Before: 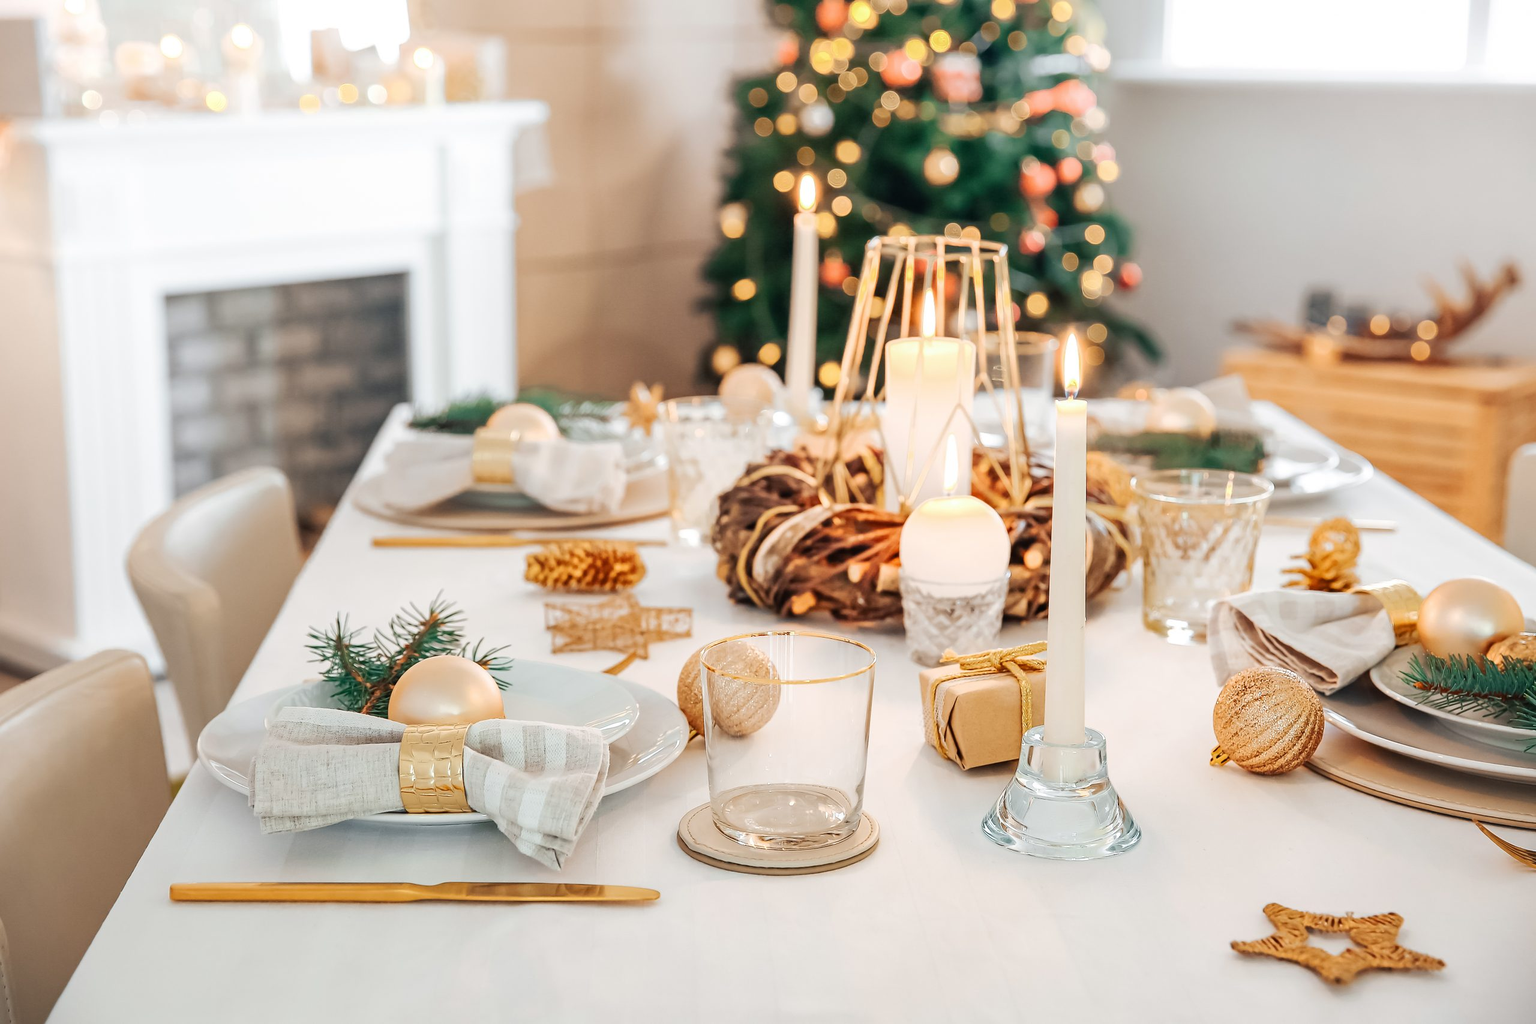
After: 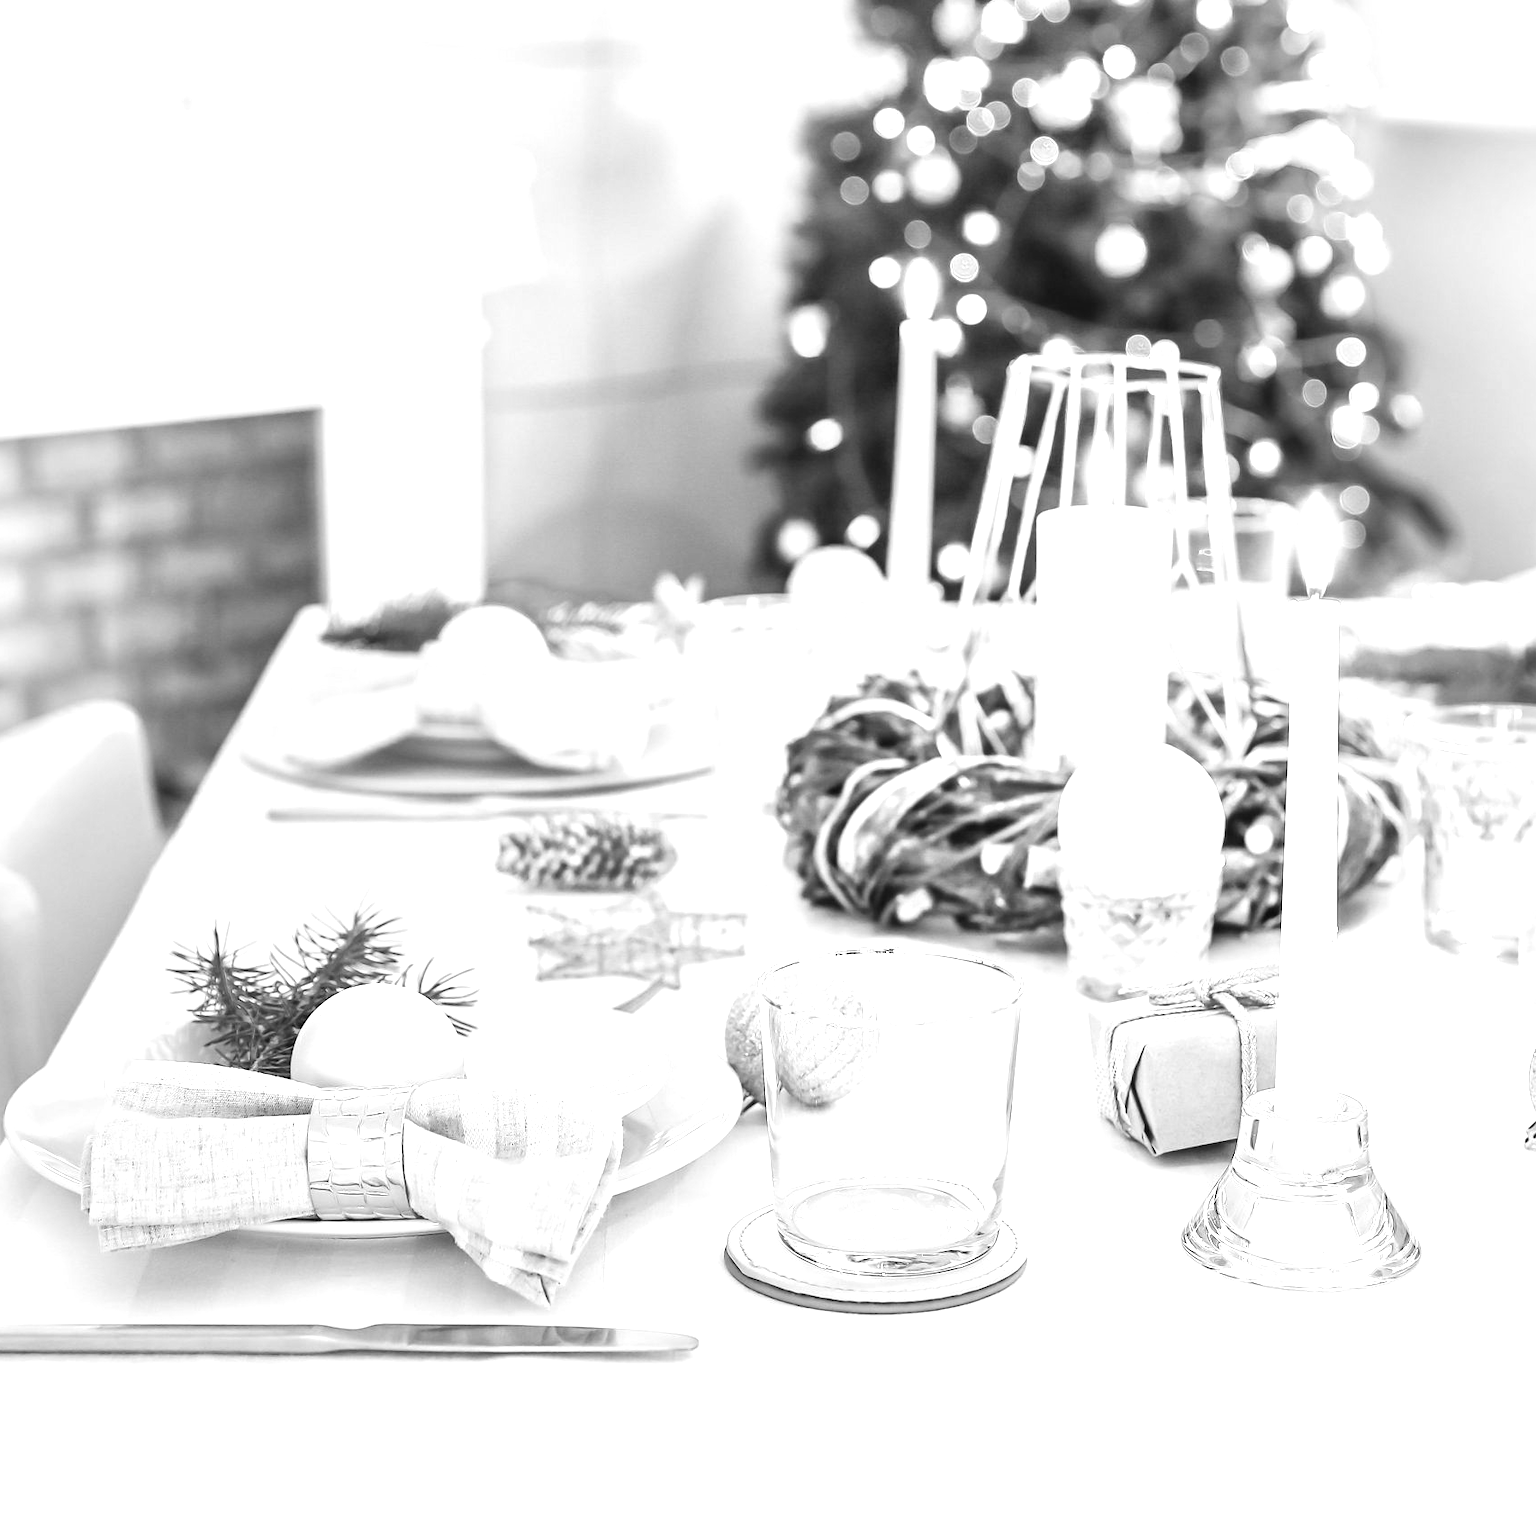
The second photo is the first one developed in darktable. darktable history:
exposure: black level correction 0, exposure 1.125 EV, compensate exposure bias true, compensate highlight preservation false
crop and rotate: left 12.673%, right 20.66%
monochrome: a 26.22, b 42.67, size 0.8
